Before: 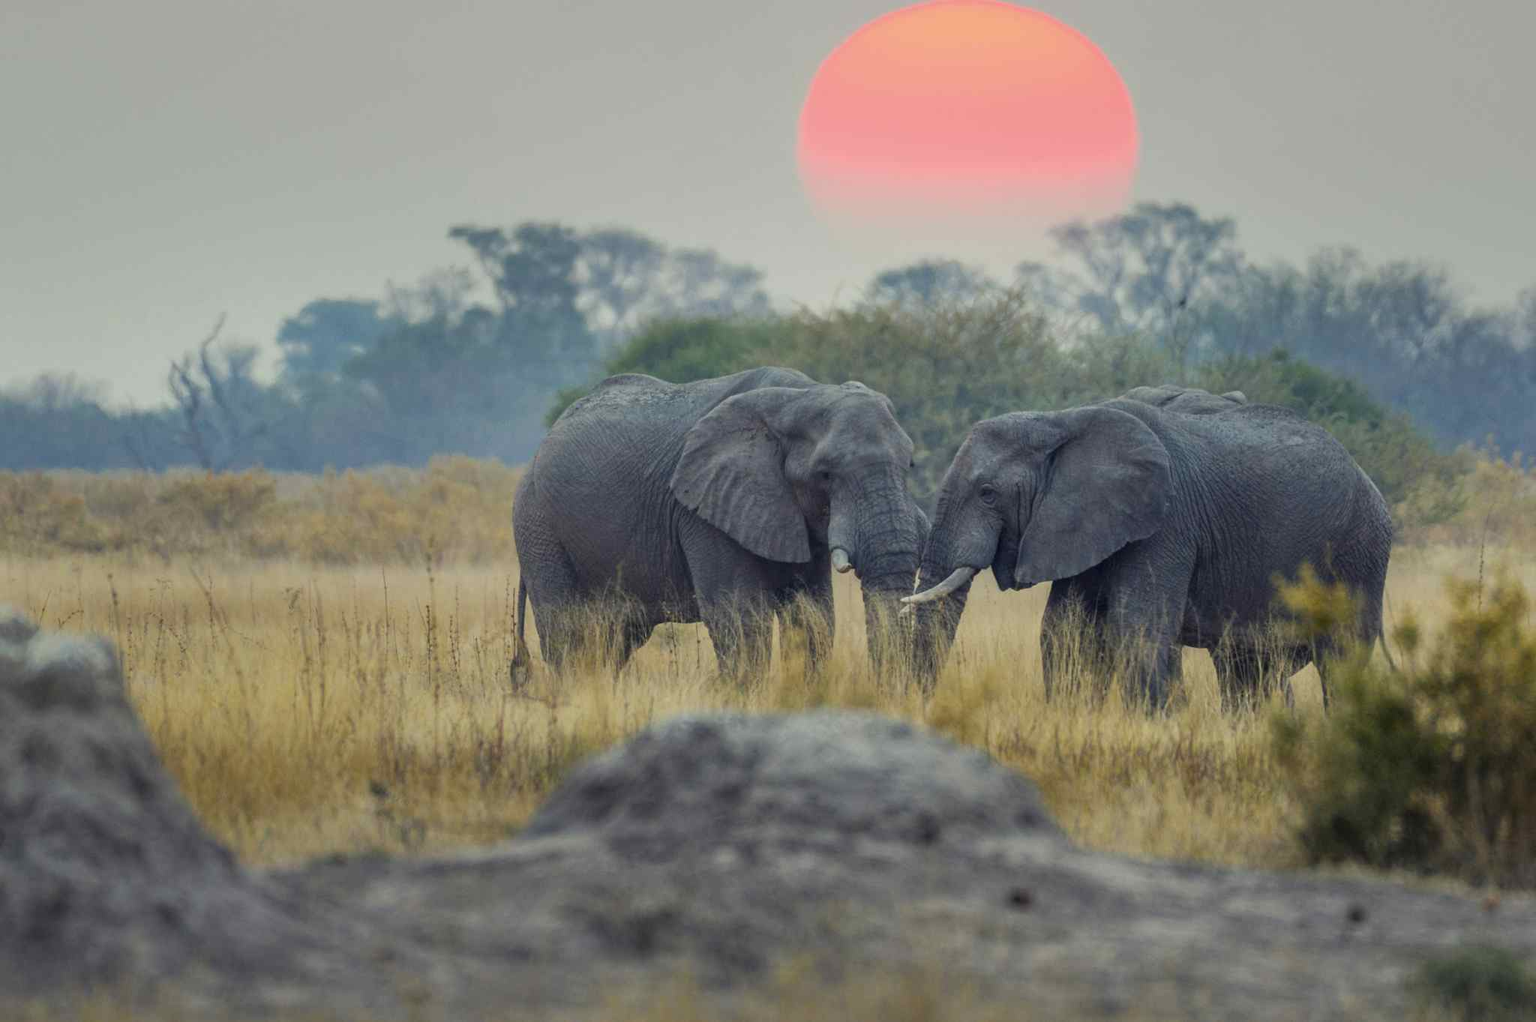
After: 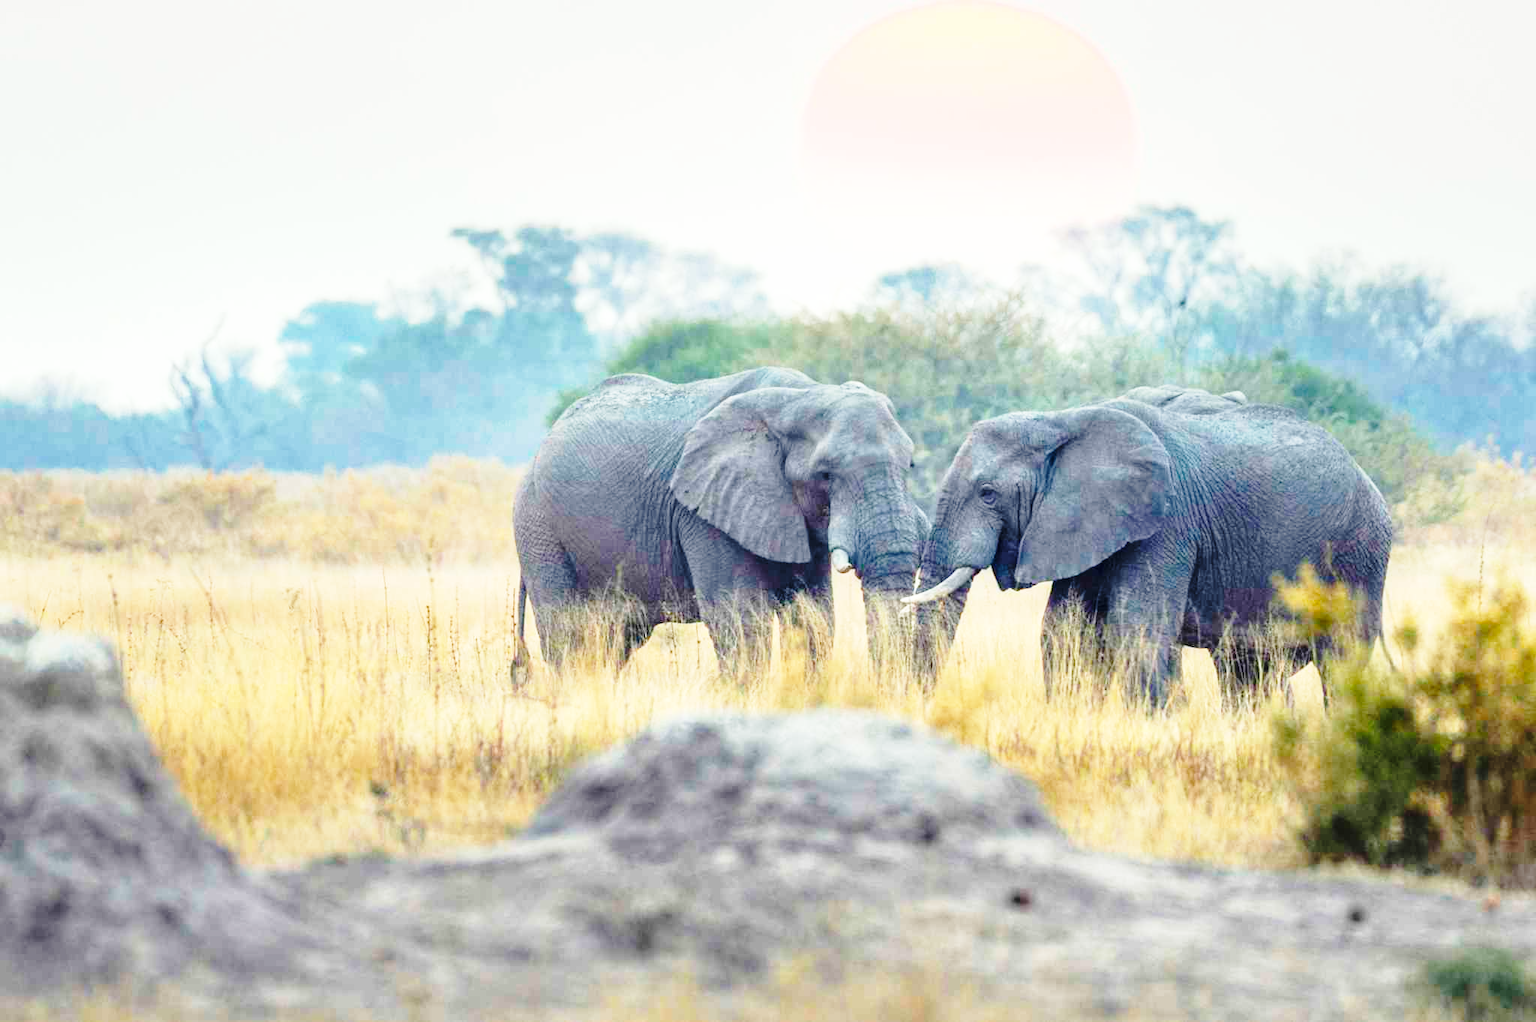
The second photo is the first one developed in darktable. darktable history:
base curve: curves: ch0 [(0, 0) (0.028, 0.03) (0.105, 0.232) (0.387, 0.748) (0.754, 0.968) (1, 1)], preserve colors none
exposure: exposure 0.759 EV, compensate highlight preservation false
